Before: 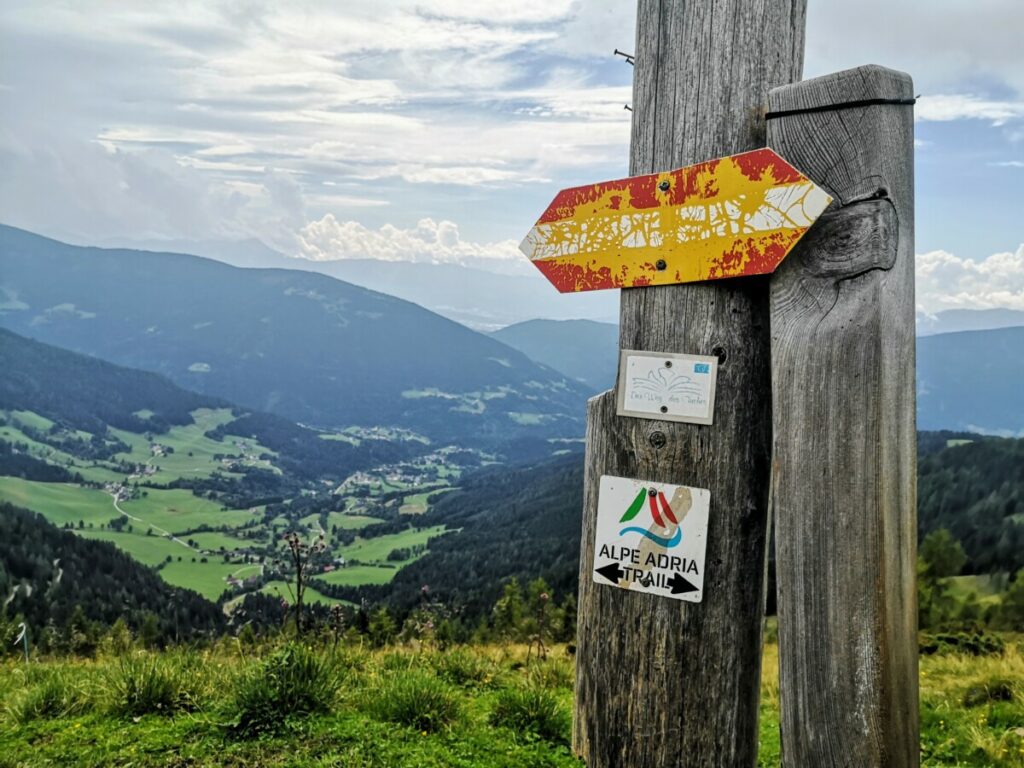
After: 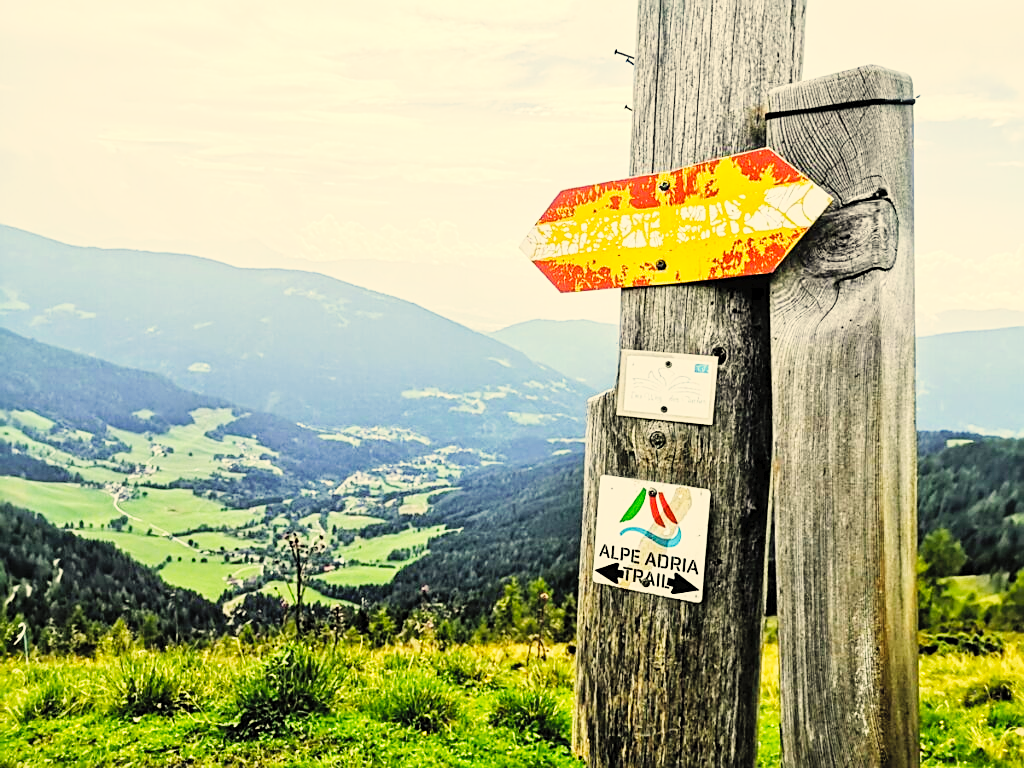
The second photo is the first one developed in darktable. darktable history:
base curve: curves: ch0 [(0, 0) (0, 0.001) (0.001, 0.001) (0.004, 0.002) (0.007, 0.004) (0.015, 0.013) (0.033, 0.045) (0.052, 0.096) (0.075, 0.17) (0.099, 0.241) (0.163, 0.42) (0.219, 0.55) (0.259, 0.616) (0.327, 0.722) (0.365, 0.765) (0.522, 0.873) (0.547, 0.881) (0.689, 0.919) (0.826, 0.952) (1, 1)], preserve colors none
color correction: highlights a* 1.39, highlights b* 17.83
sharpen: on, module defaults
contrast brightness saturation: brightness 0.15
